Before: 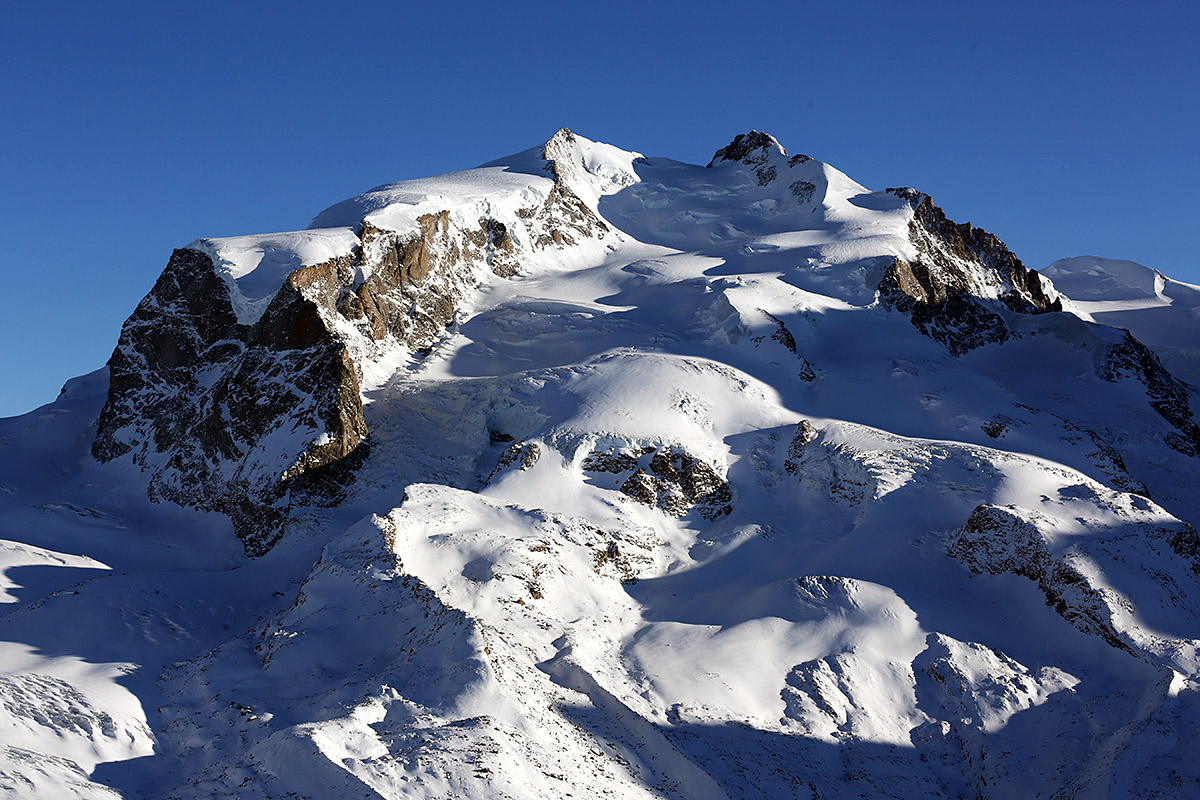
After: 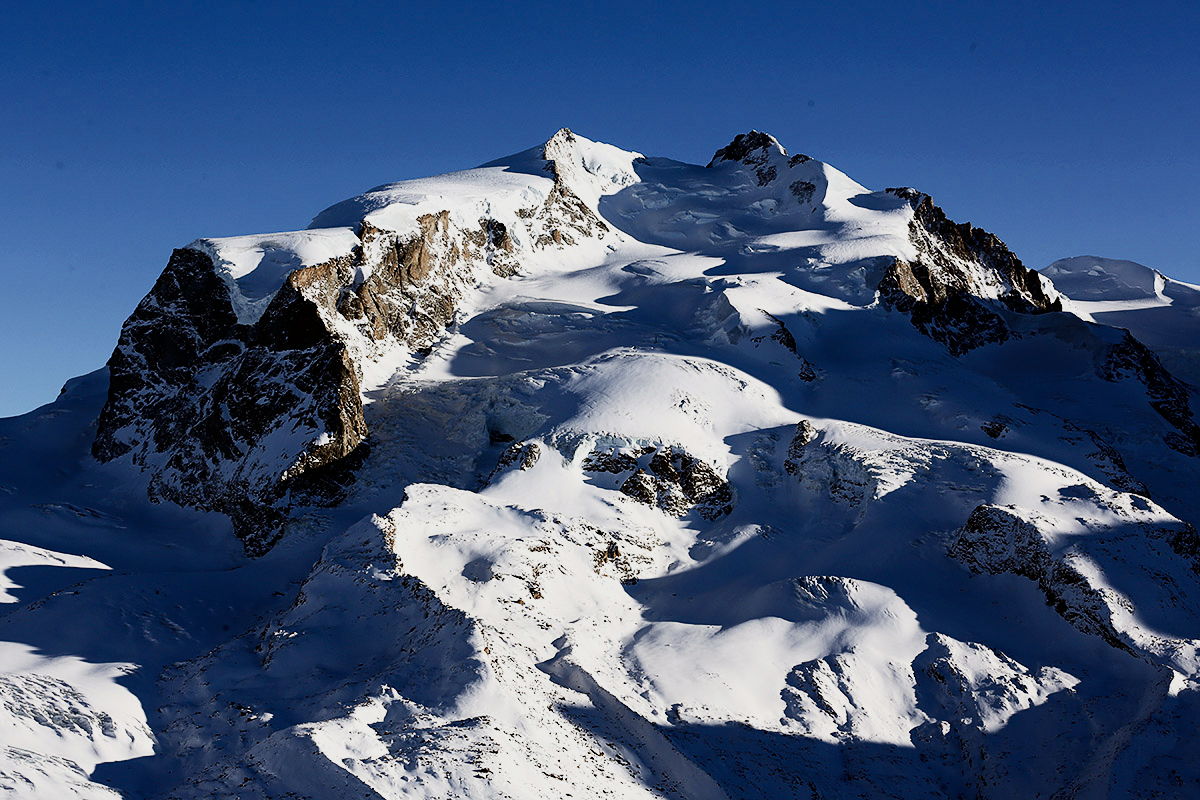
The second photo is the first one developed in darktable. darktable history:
filmic rgb: black relative exposure -7.65 EV, white relative exposure 4.56 EV, hardness 3.61
contrast brightness saturation: contrast 0.28
exposure: black level correction -0.001, exposure 0.08 EV, compensate highlight preservation false
